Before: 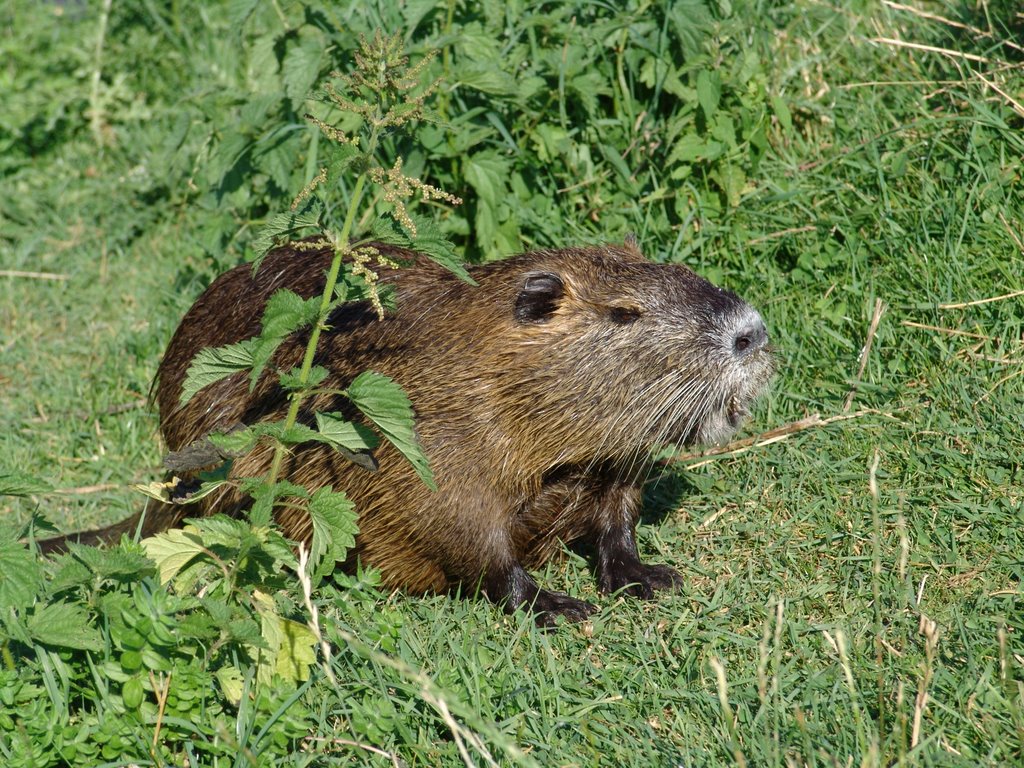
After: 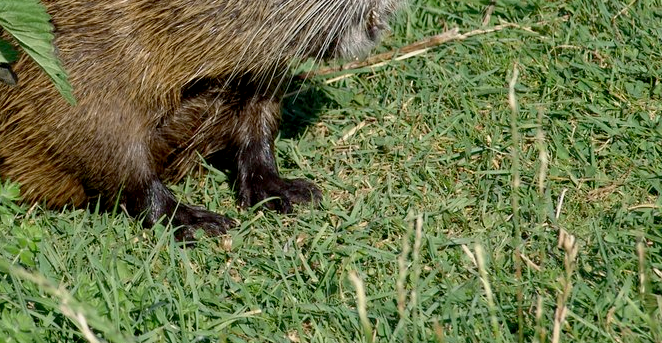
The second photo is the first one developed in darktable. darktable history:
crop and rotate: left 35.312%, top 50.273%, bottom 5.002%
exposure: black level correction 0.009, exposure -0.163 EV, compensate highlight preservation false
